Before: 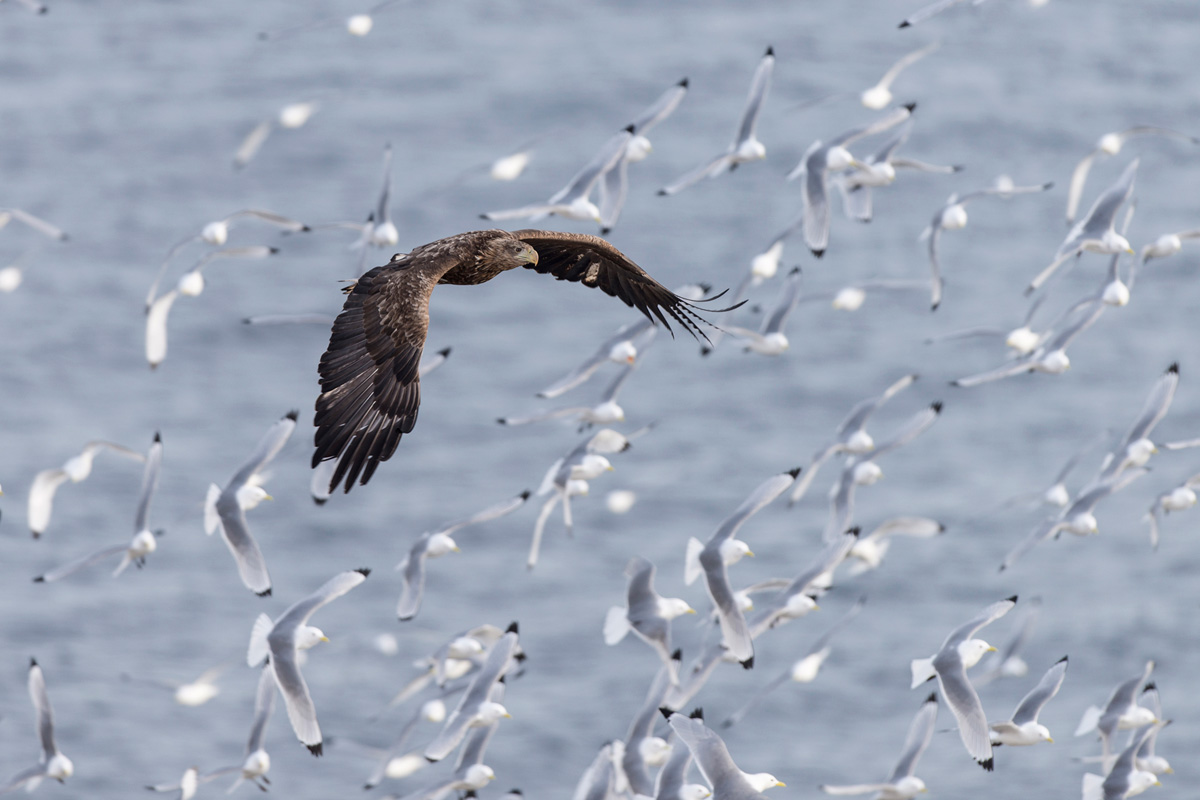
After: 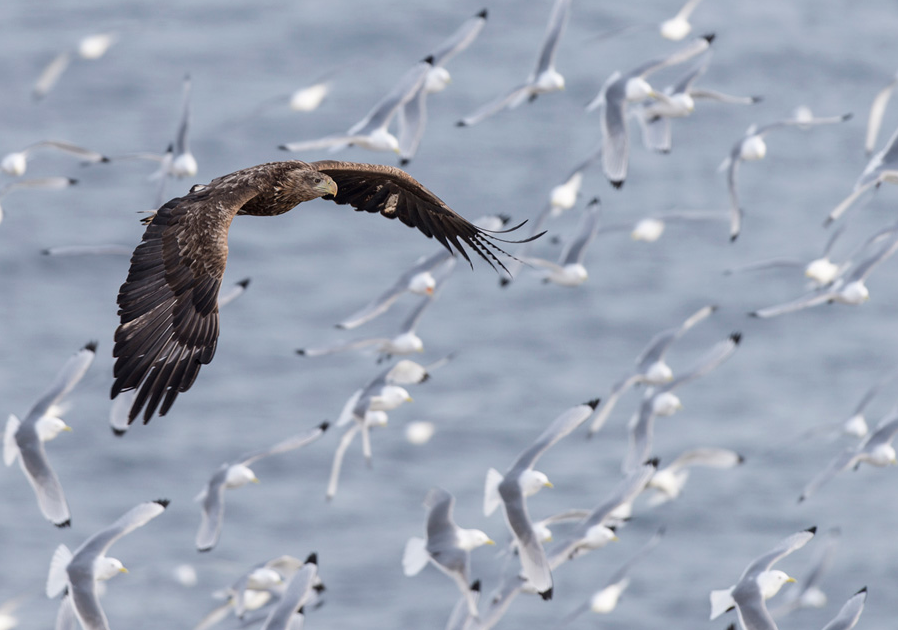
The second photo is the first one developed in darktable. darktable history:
crop: left 16.768%, top 8.653%, right 8.362%, bottom 12.485%
